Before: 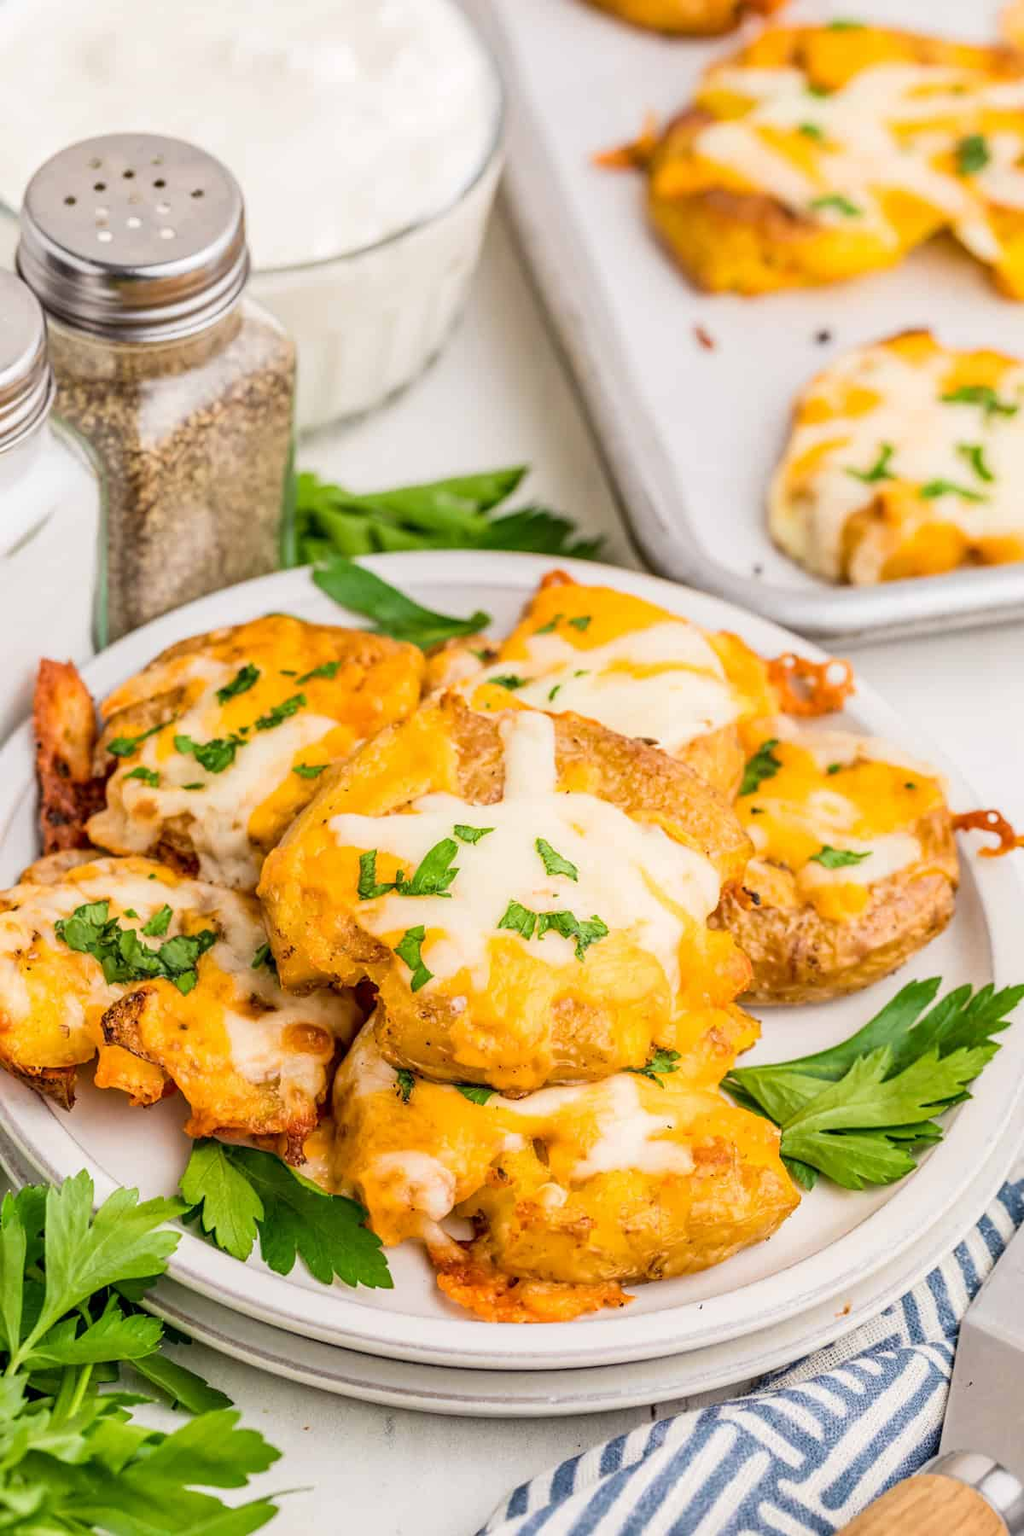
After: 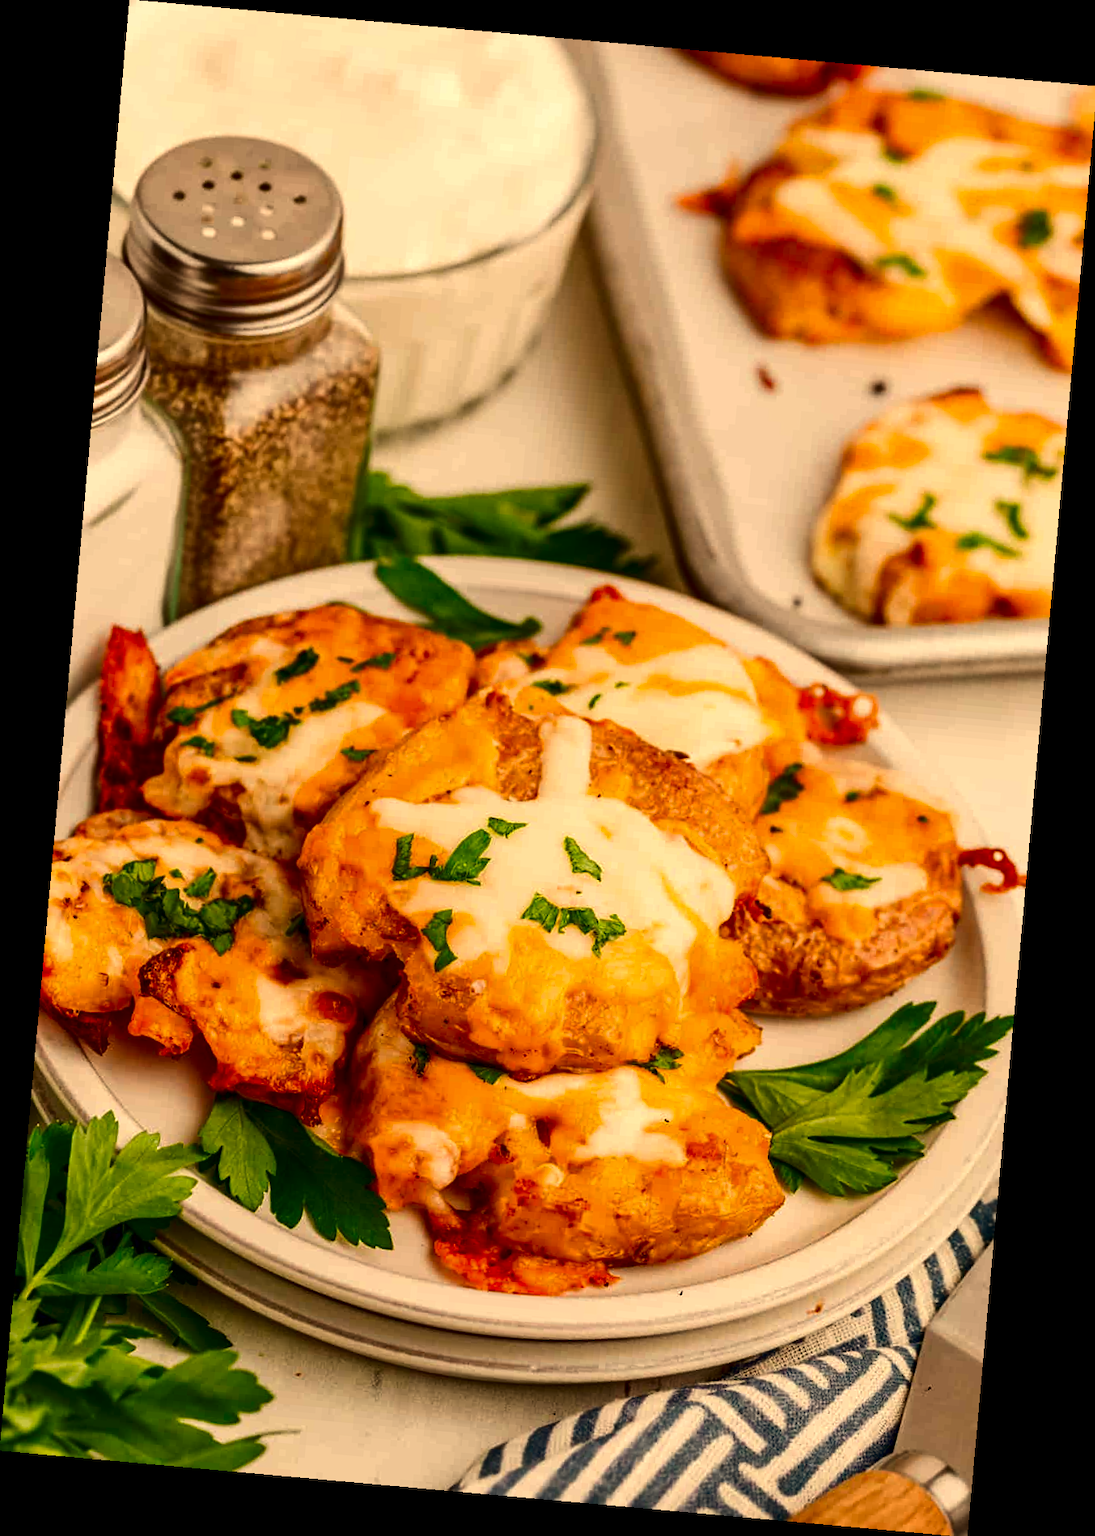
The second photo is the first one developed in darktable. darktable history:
white balance: red 1.138, green 0.996, blue 0.812
rotate and perspective: rotation 5.12°, automatic cropping off
contrast brightness saturation: contrast 0.09, brightness -0.59, saturation 0.17
